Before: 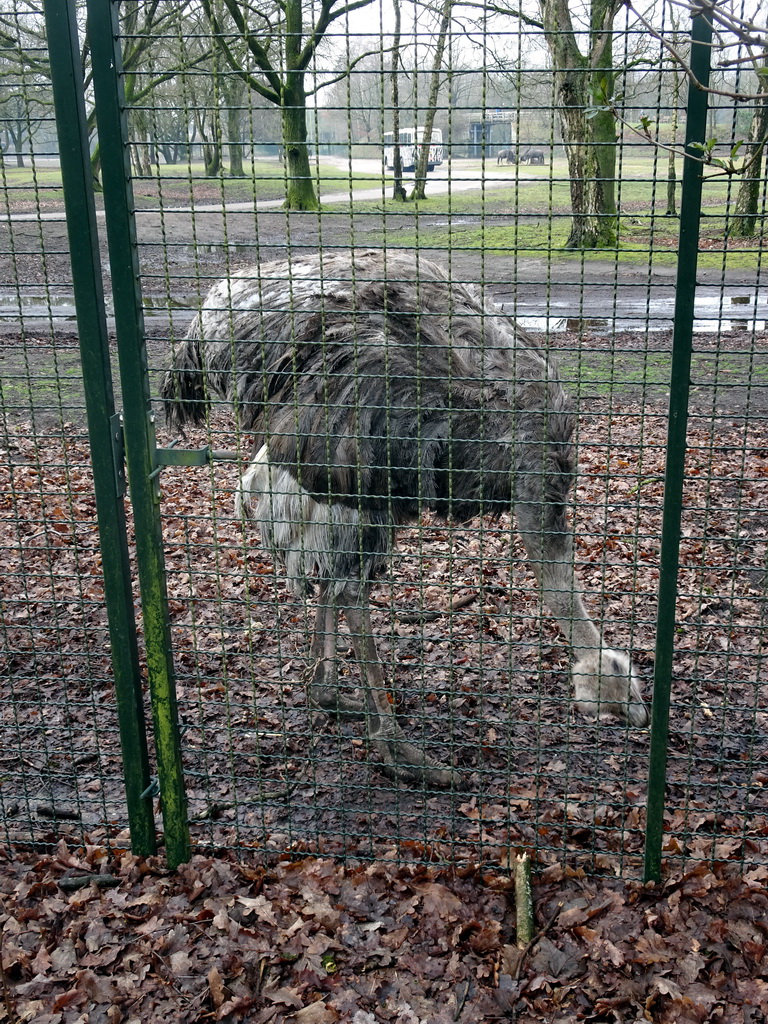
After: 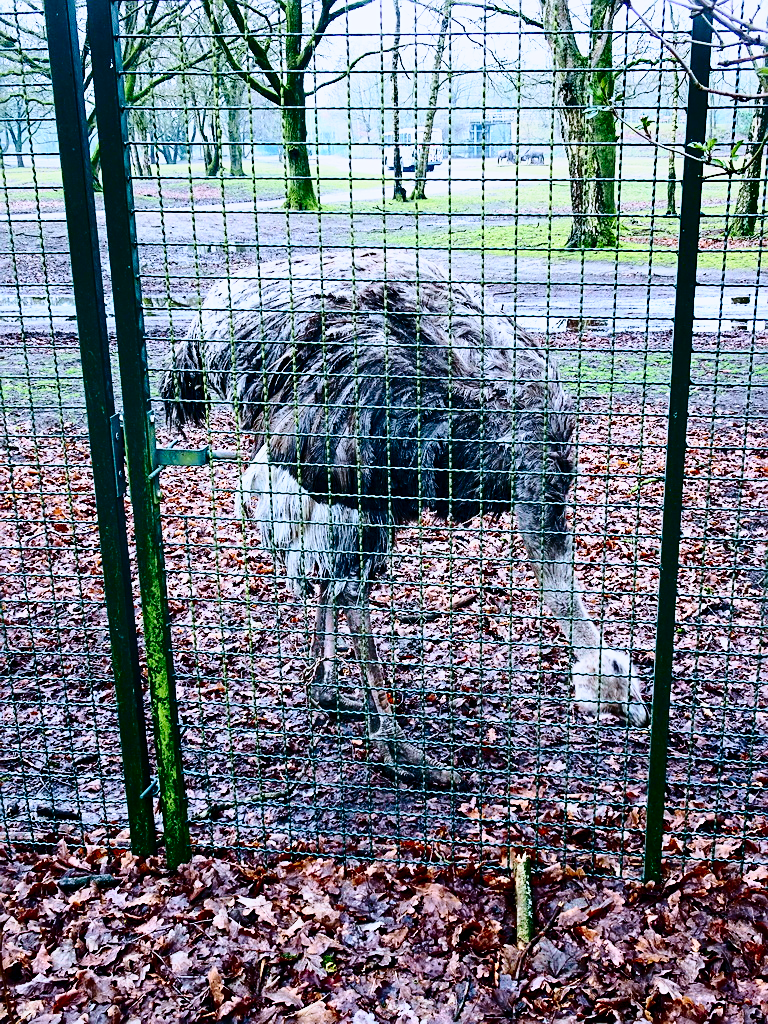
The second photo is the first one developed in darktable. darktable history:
tone curve: curves: ch0 [(0, 0) (0.091, 0.077) (0.389, 0.458) (0.745, 0.82) (0.856, 0.899) (0.92, 0.938) (1, 0.973)]; ch1 [(0, 0) (0.437, 0.404) (0.5, 0.5) (0.529, 0.55) (0.58, 0.6) (0.616, 0.649) (1, 1)]; ch2 [(0, 0) (0.442, 0.415) (0.5, 0.5) (0.535, 0.557) (0.585, 0.62) (1, 1)], color space Lab, independent channels, preserve colors none
color calibration: illuminant custom, x 0.372, y 0.383, temperature 4279.96 K
contrast brightness saturation: contrast 0.201, brightness -0.109, saturation 0.099
base curve: curves: ch0 [(0, 0) (0.028, 0.03) (0.121, 0.232) (0.46, 0.748) (0.859, 0.968) (1, 1)], preserve colors none
sharpen: on, module defaults
